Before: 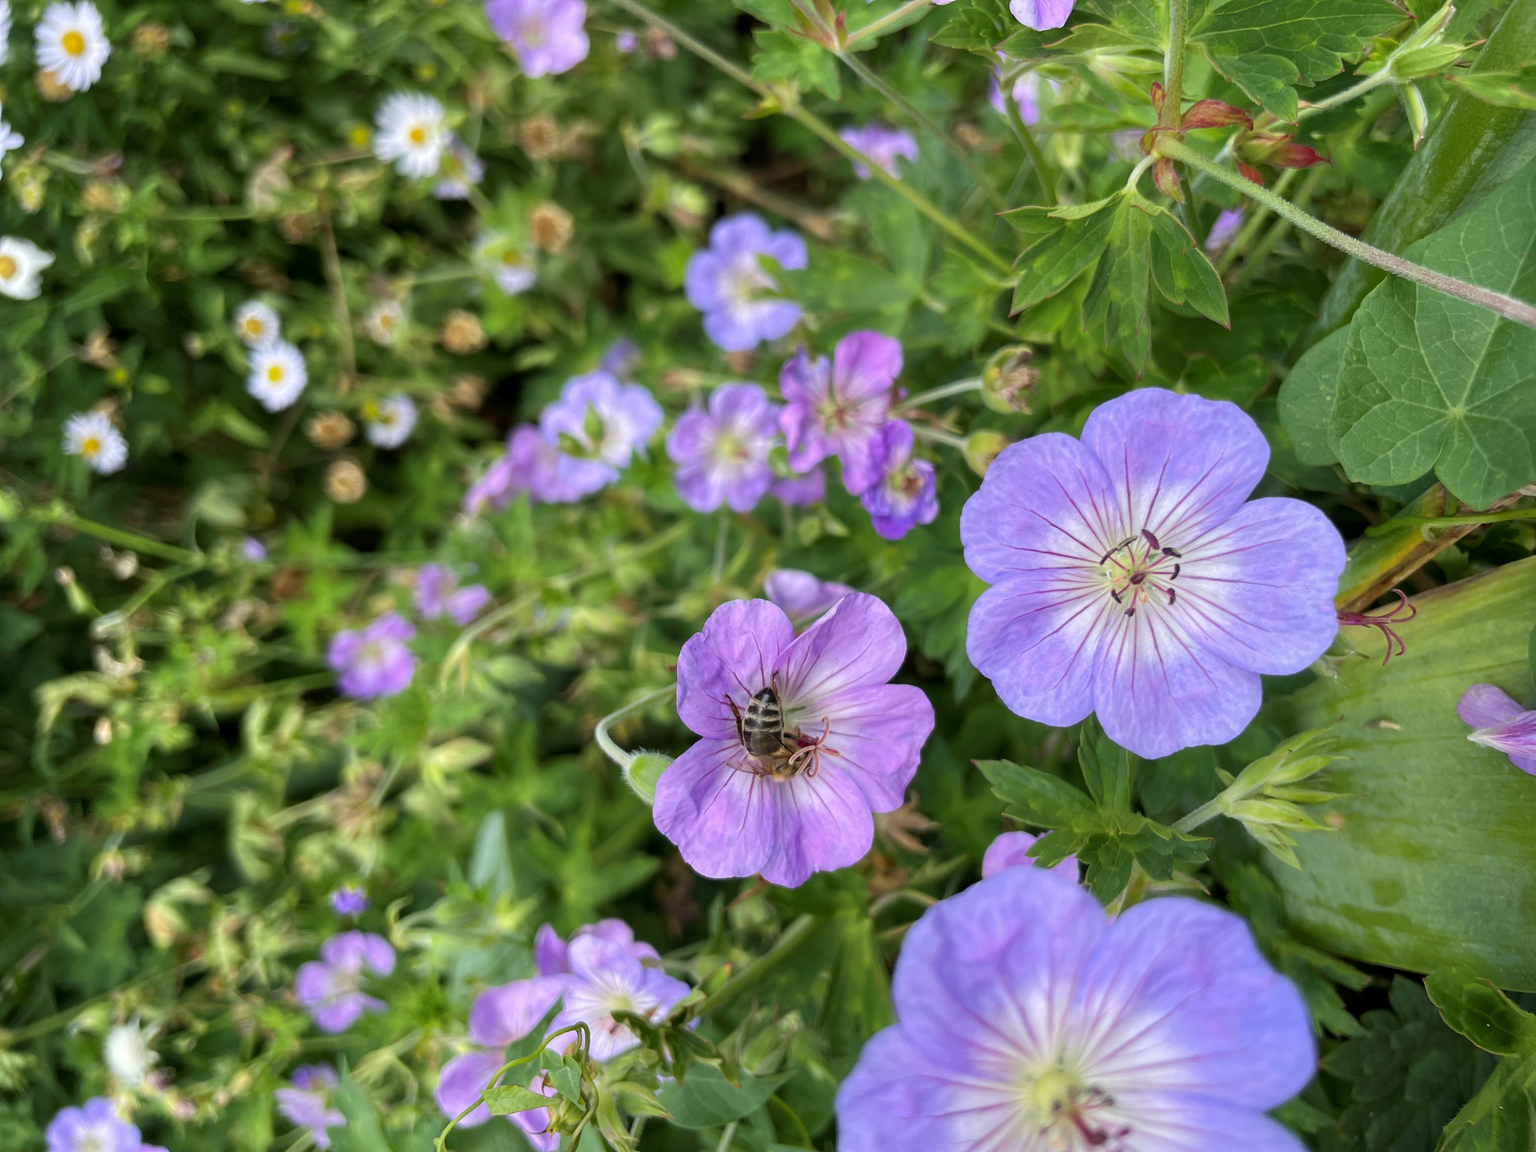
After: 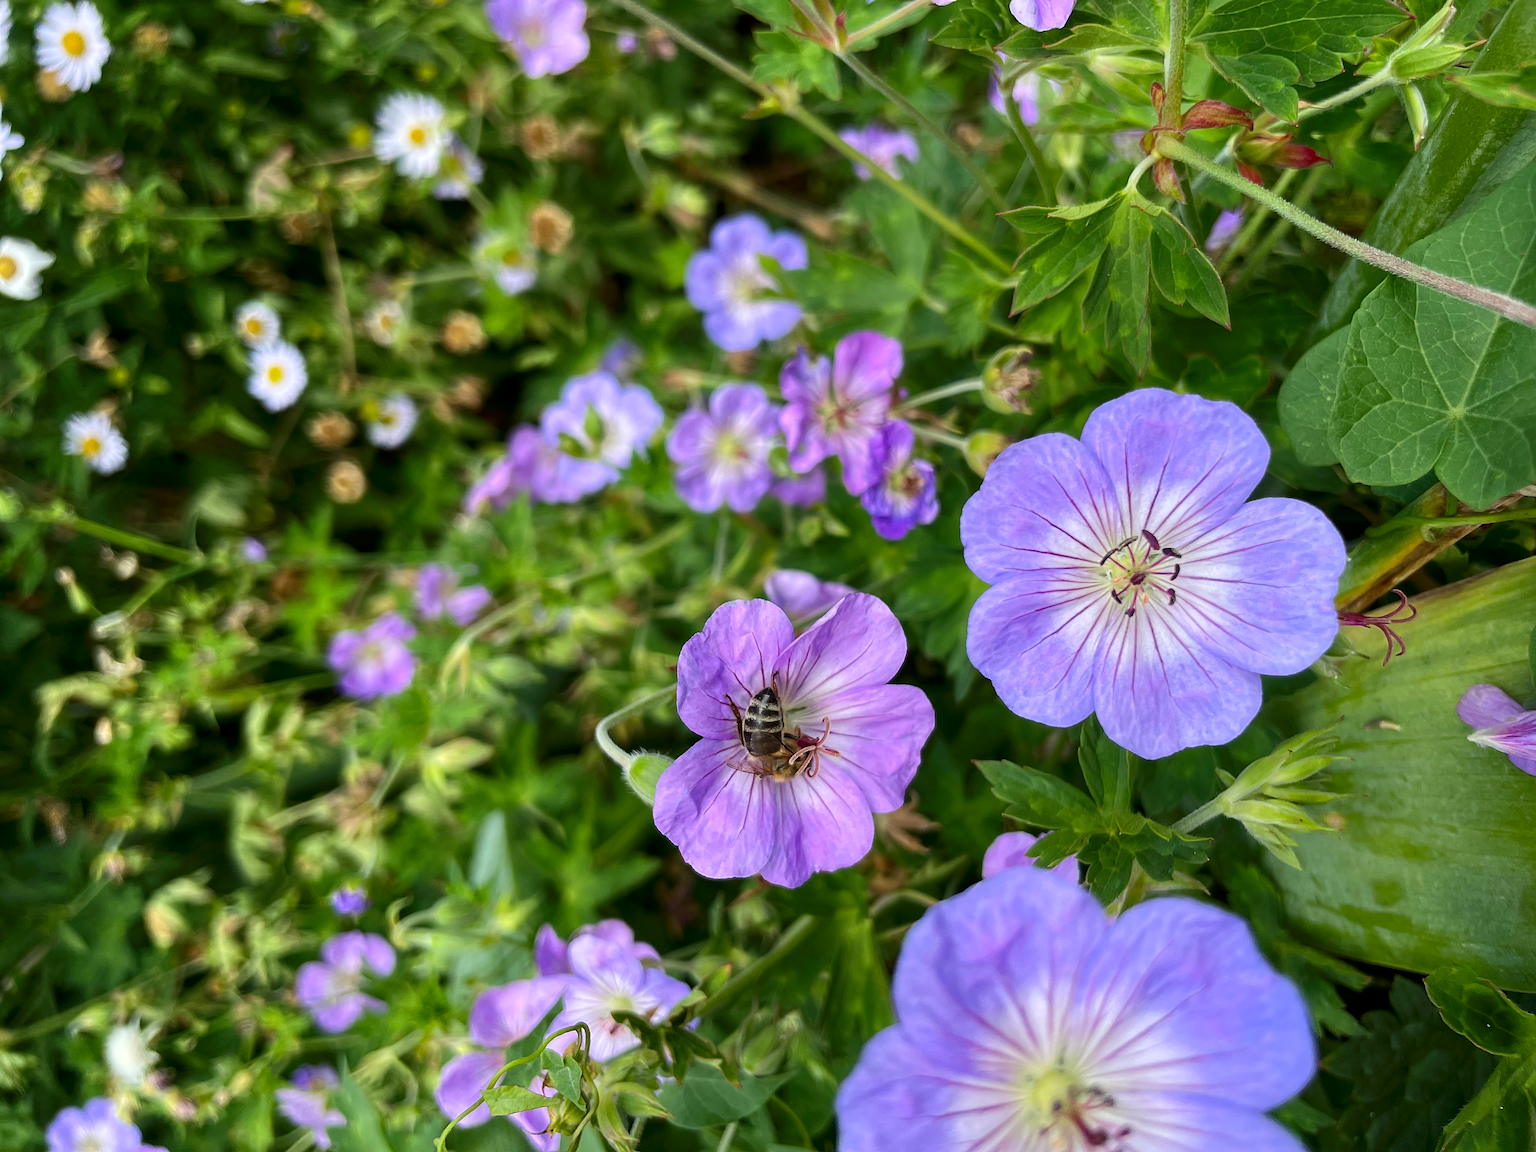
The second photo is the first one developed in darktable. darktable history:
contrast brightness saturation: contrast 0.13, brightness -0.05, saturation 0.16
sharpen: on, module defaults
